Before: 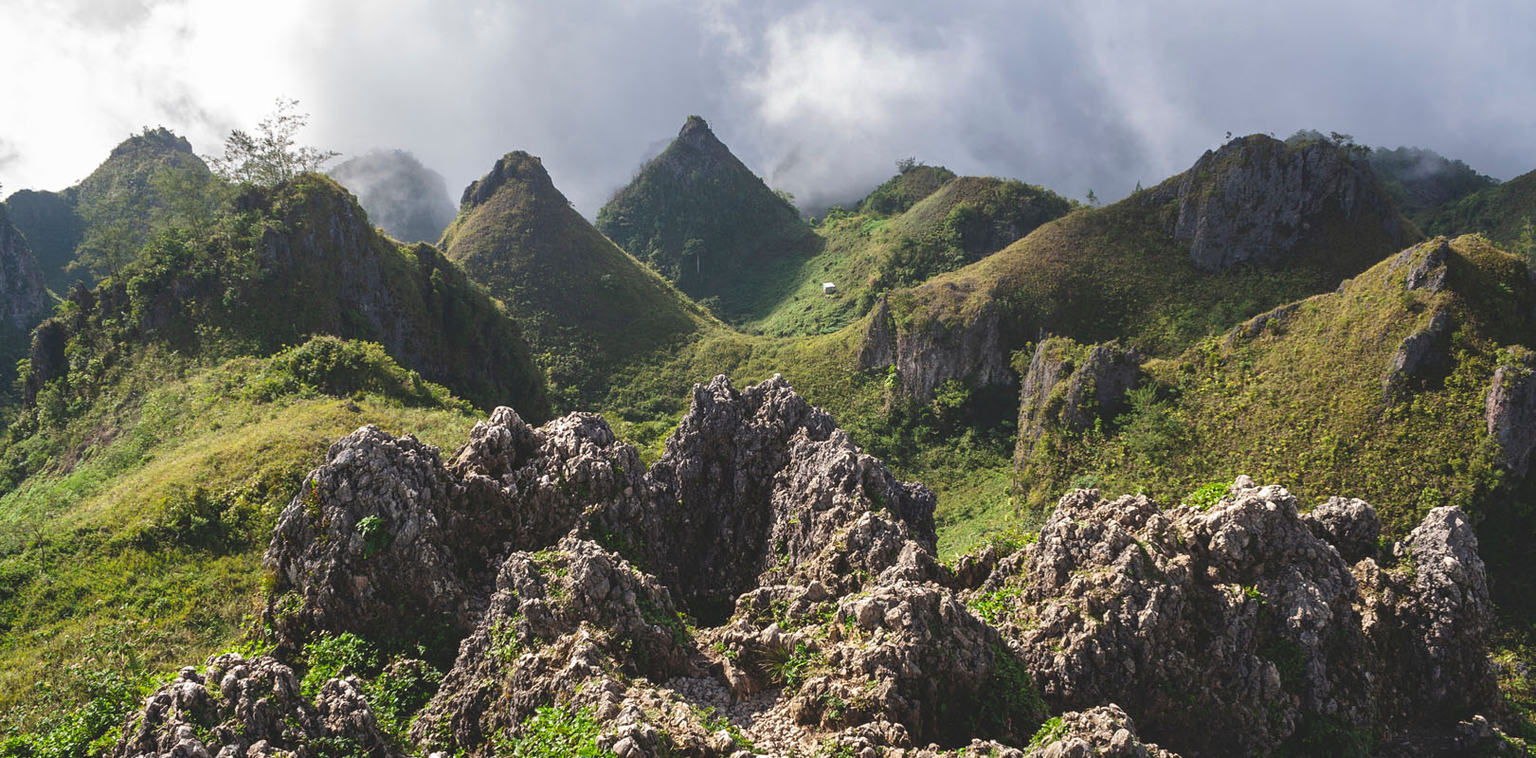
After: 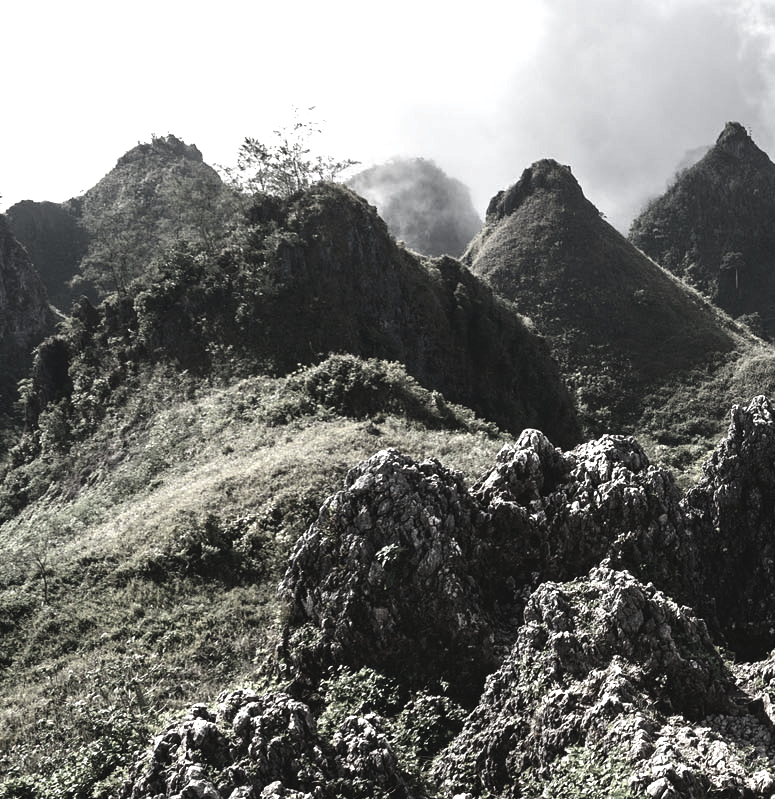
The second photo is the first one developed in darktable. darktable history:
crop and rotate: left 0.032%, top 0%, right 52.113%
exposure: black level correction 0, exposure 0.696 EV, compensate exposure bias true, compensate highlight preservation false
contrast brightness saturation: contrast 0.099, brightness -0.261, saturation 0.137
color correction: highlights b* 0.017, saturation 0.151
